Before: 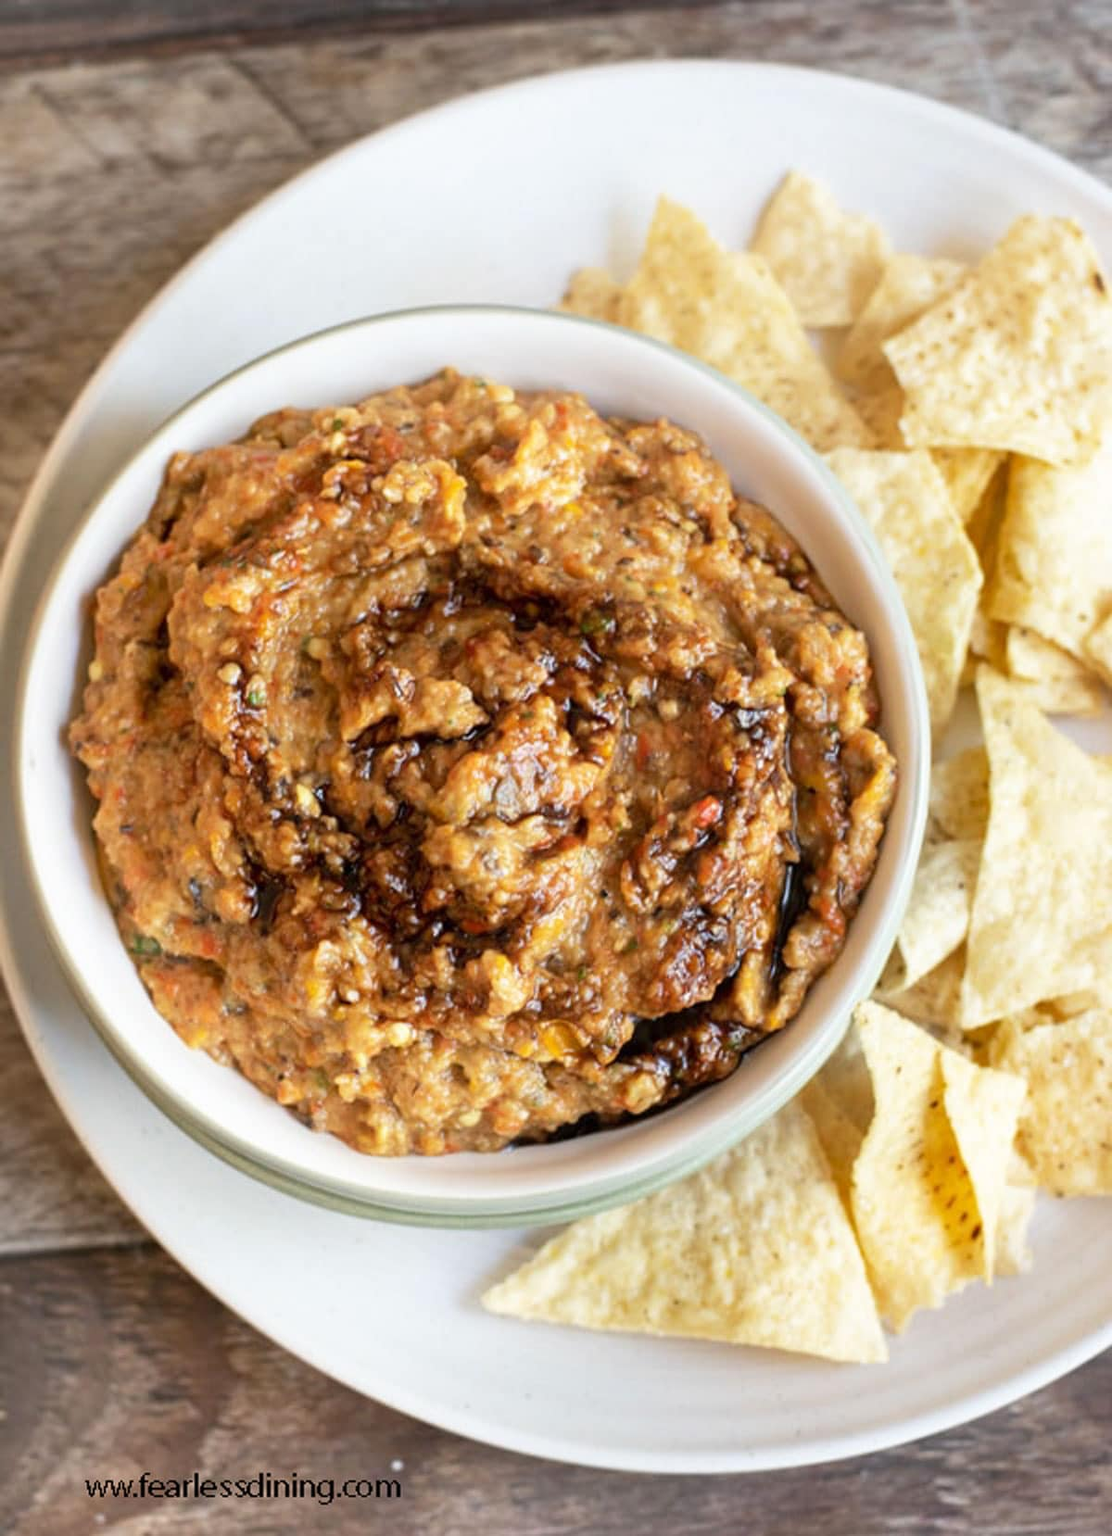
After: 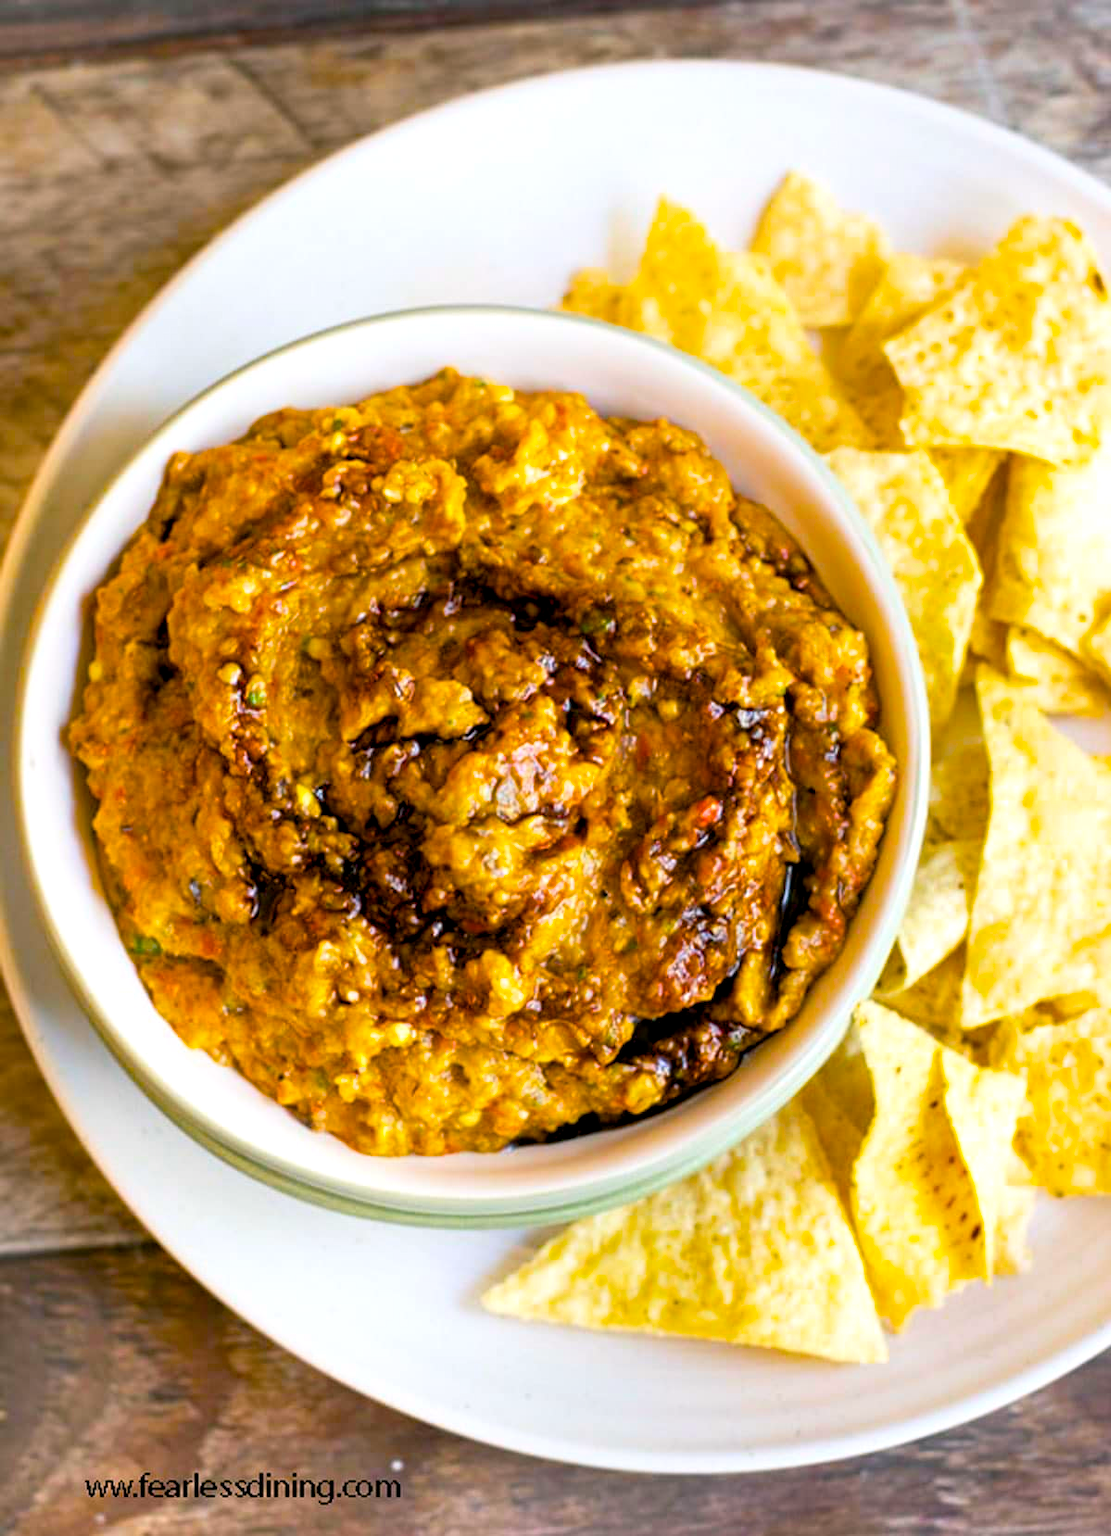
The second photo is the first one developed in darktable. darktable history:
shadows and highlights: shadows -12.15, white point adjustment 3.83, highlights 28.63
color balance rgb: shadows lift › chroma 2.039%, shadows lift › hue 214.61°, highlights gain › chroma 0.199%, highlights gain › hue 330.87°, global offset › luminance -0.471%, perceptual saturation grading › global saturation 65.541%, perceptual saturation grading › highlights 49.713%, perceptual saturation grading › shadows 29.845%
